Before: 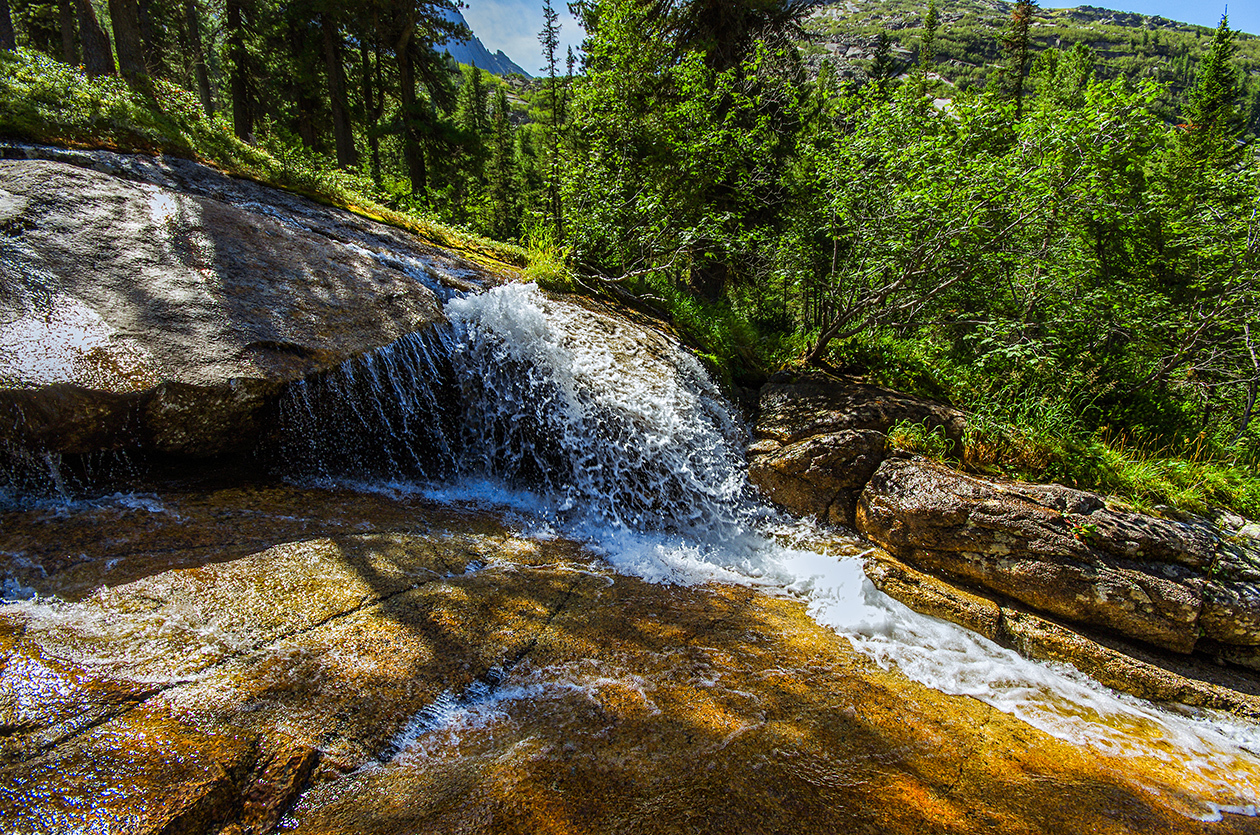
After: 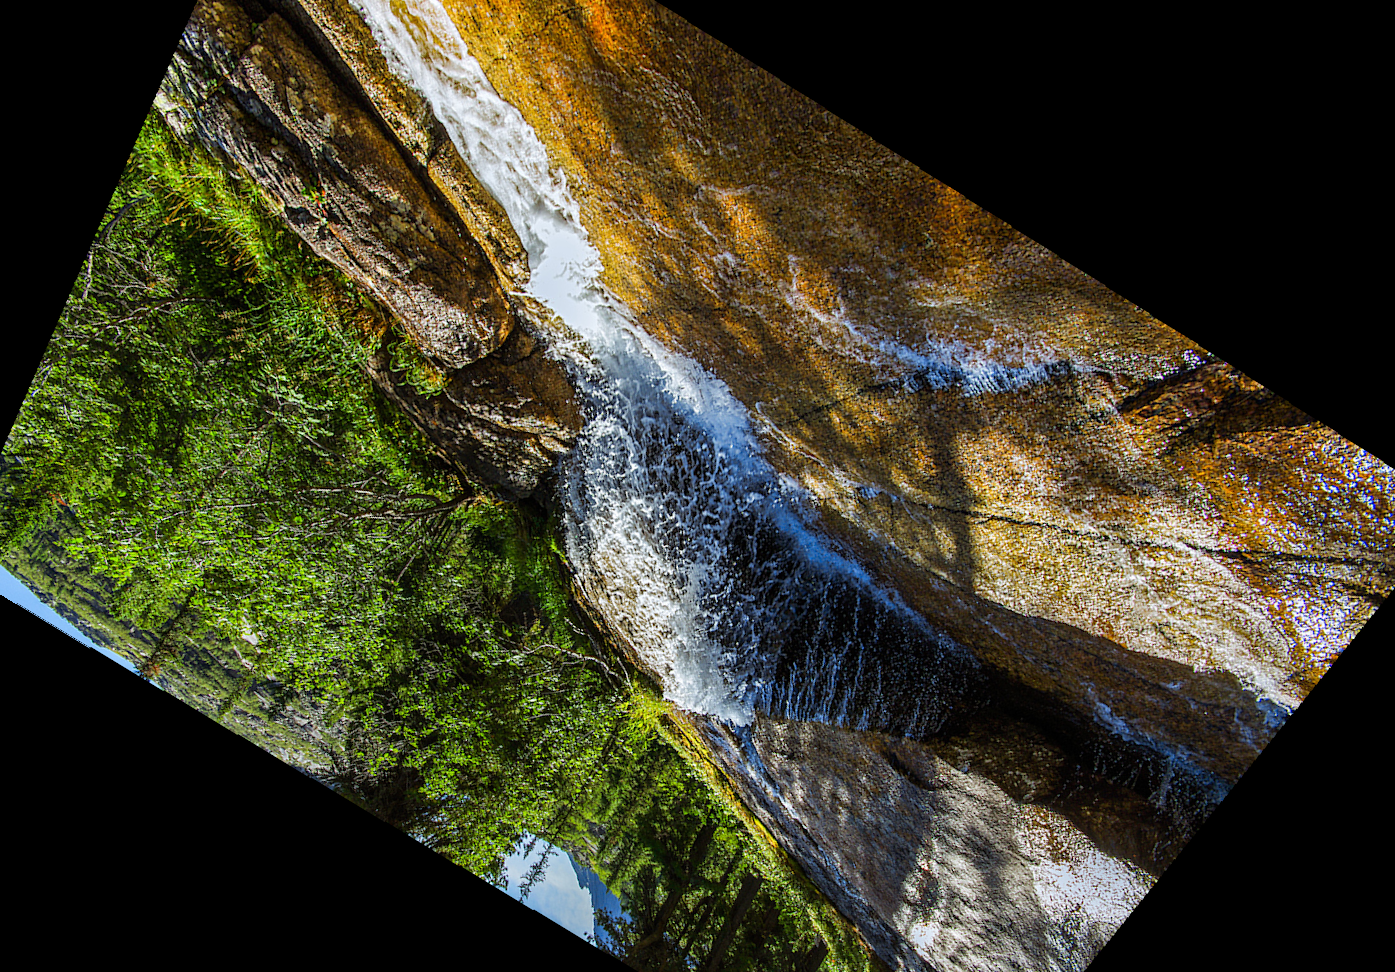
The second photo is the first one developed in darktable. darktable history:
rotate and perspective: rotation 0.128°, lens shift (vertical) -0.181, lens shift (horizontal) -0.044, shear 0.001, automatic cropping off
crop and rotate: angle 148.68°, left 9.111%, top 15.603%, right 4.588%, bottom 17.041%
